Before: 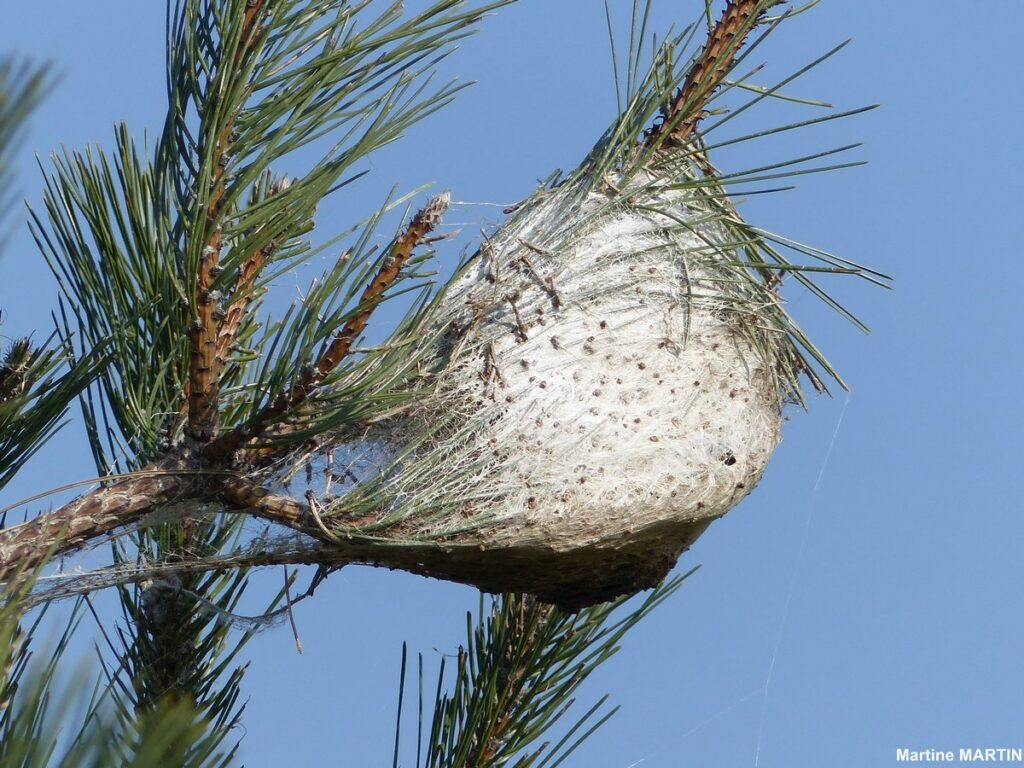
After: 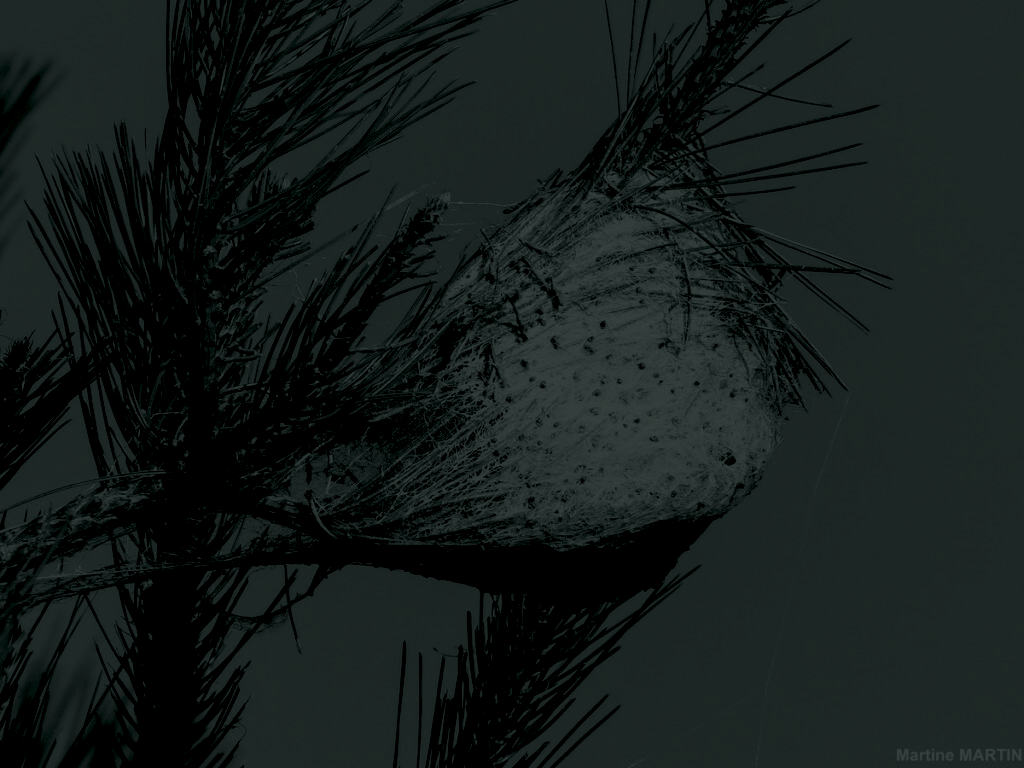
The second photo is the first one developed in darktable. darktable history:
colorize: hue 90°, saturation 19%, lightness 1.59%, version 1
color balance rgb: perceptual brilliance grading › global brilliance -48.39%
exposure: black level correction 0.001, exposure 0.3 EV, compensate highlight preservation false
local contrast: on, module defaults
tone curve: curves: ch0 [(0, 0) (0.003, 0) (0.011, 0.002) (0.025, 0.004) (0.044, 0.007) (0.069, 0.015) (0.1, 0.025) (0.136, 0.04) (0.177, 0.09) (0.224, 0.152) (0.277, 0.239) (0.335, 0.335) (0.399, 0.43) (0.468, 0.524) (0.543, 0.621) (0.623, 0.712) (0.709, 0.792) (0.801, 0.871) (0.898, 0.951) (1, 1)], preserve colors none
color contrast: blue-yellow contrast 0.62
tone equalizer: -8 EV -0.75 EV, -7 EV -0.7 EV, -6 EV -0.6 EV, -5 EV -0.4 EV, -3 EV 0.4 EV, -2 EV 0.6 EV, -1 EV 0.7 EV, +0 EV 0.75 EV, edges refinement/feathering 500, mask exposure compensation -1.57 EV, preserve details no
